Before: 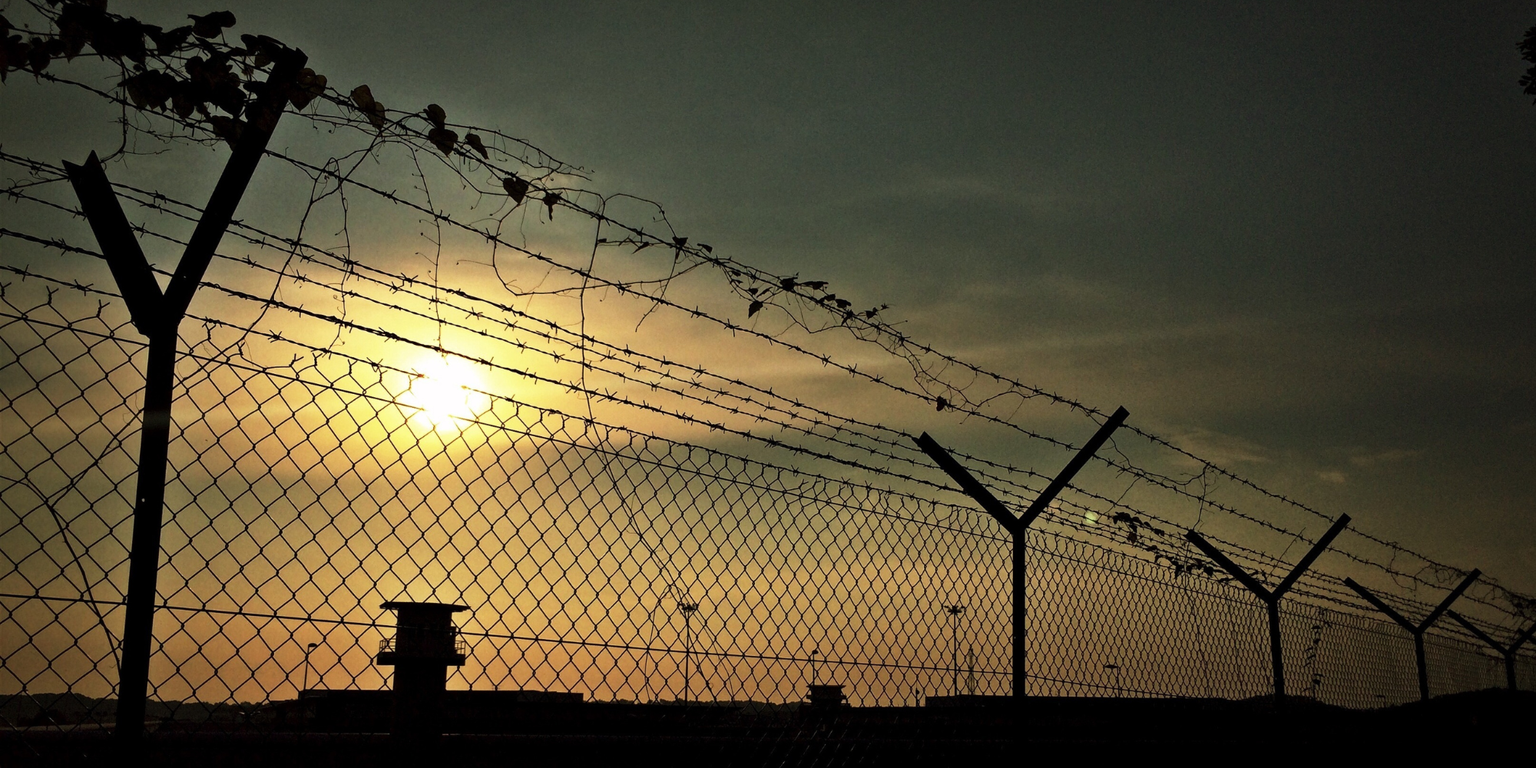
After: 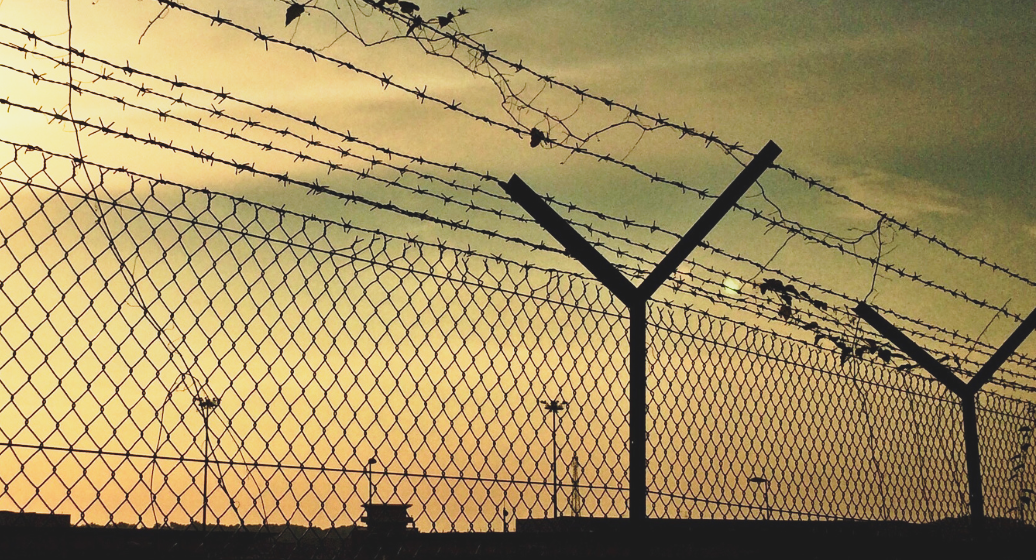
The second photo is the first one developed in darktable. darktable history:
base curve: curves: ch0 [(0, 0) (0.028, 0.03) (0.121, 0.232) (0.46, 0.748) (0.859, 0.968) (1, 1)], preserve colors none
exposure: black level correction 0, exposure 0.5 EV, compensate highlight preservation false
velvia: on, module defaults
contrast brightness saturation: contrast -0.15, brightness 0.05, saturation -0.12
crop: left 34.479%, top 38.822%, right 13.718%, bottom 5.172%
